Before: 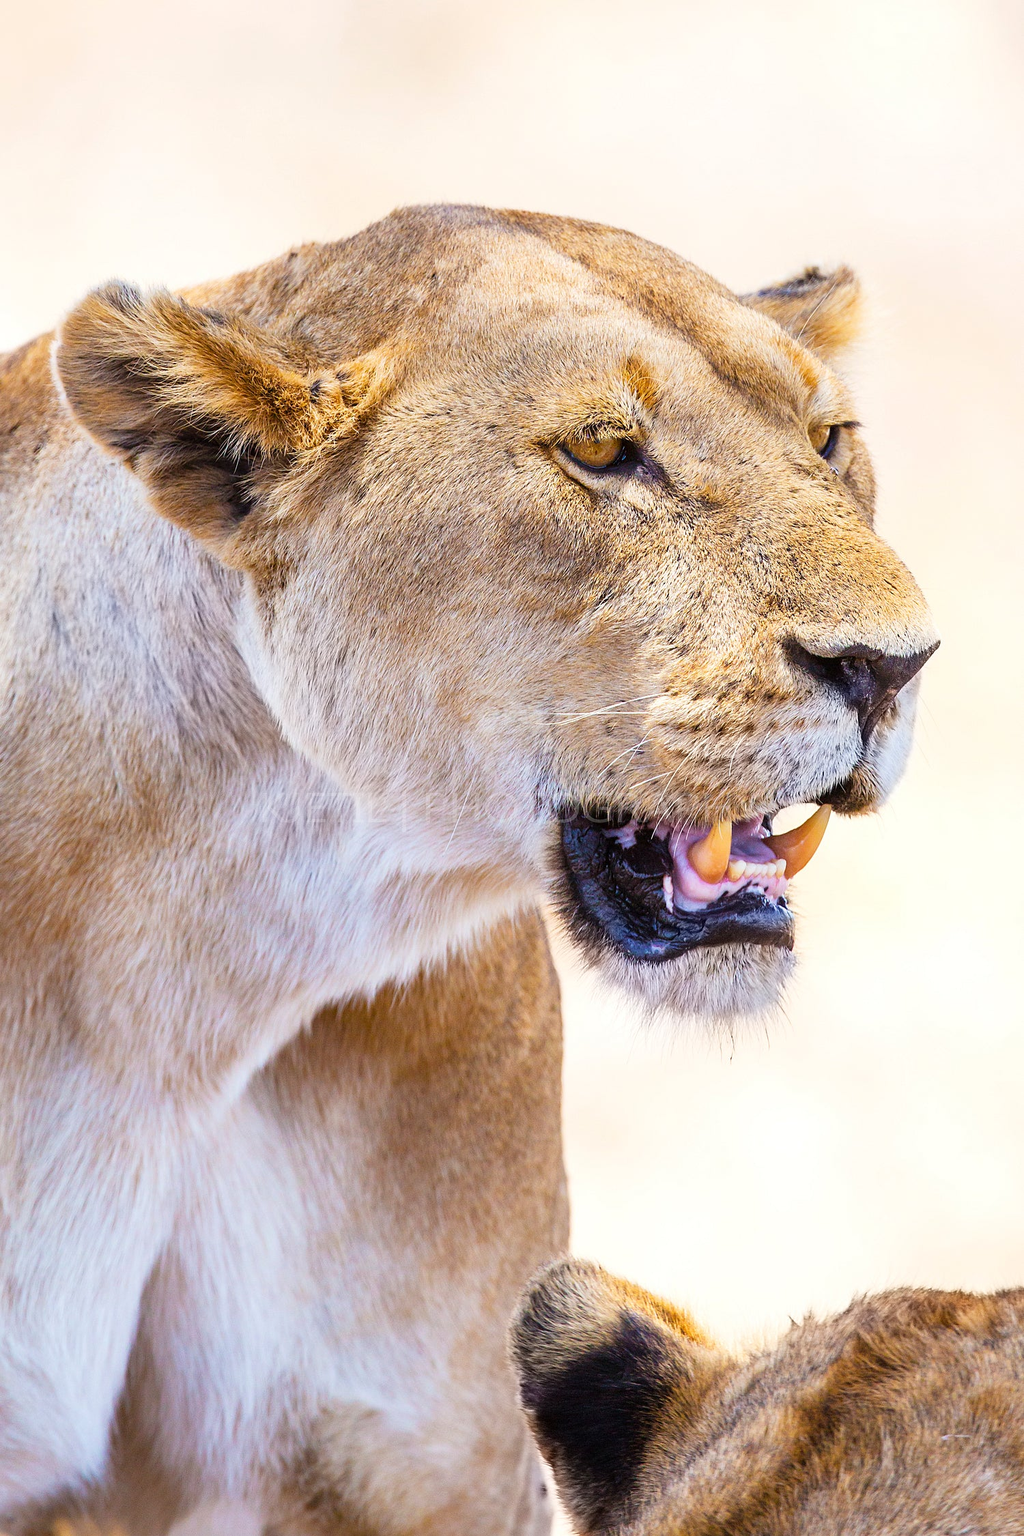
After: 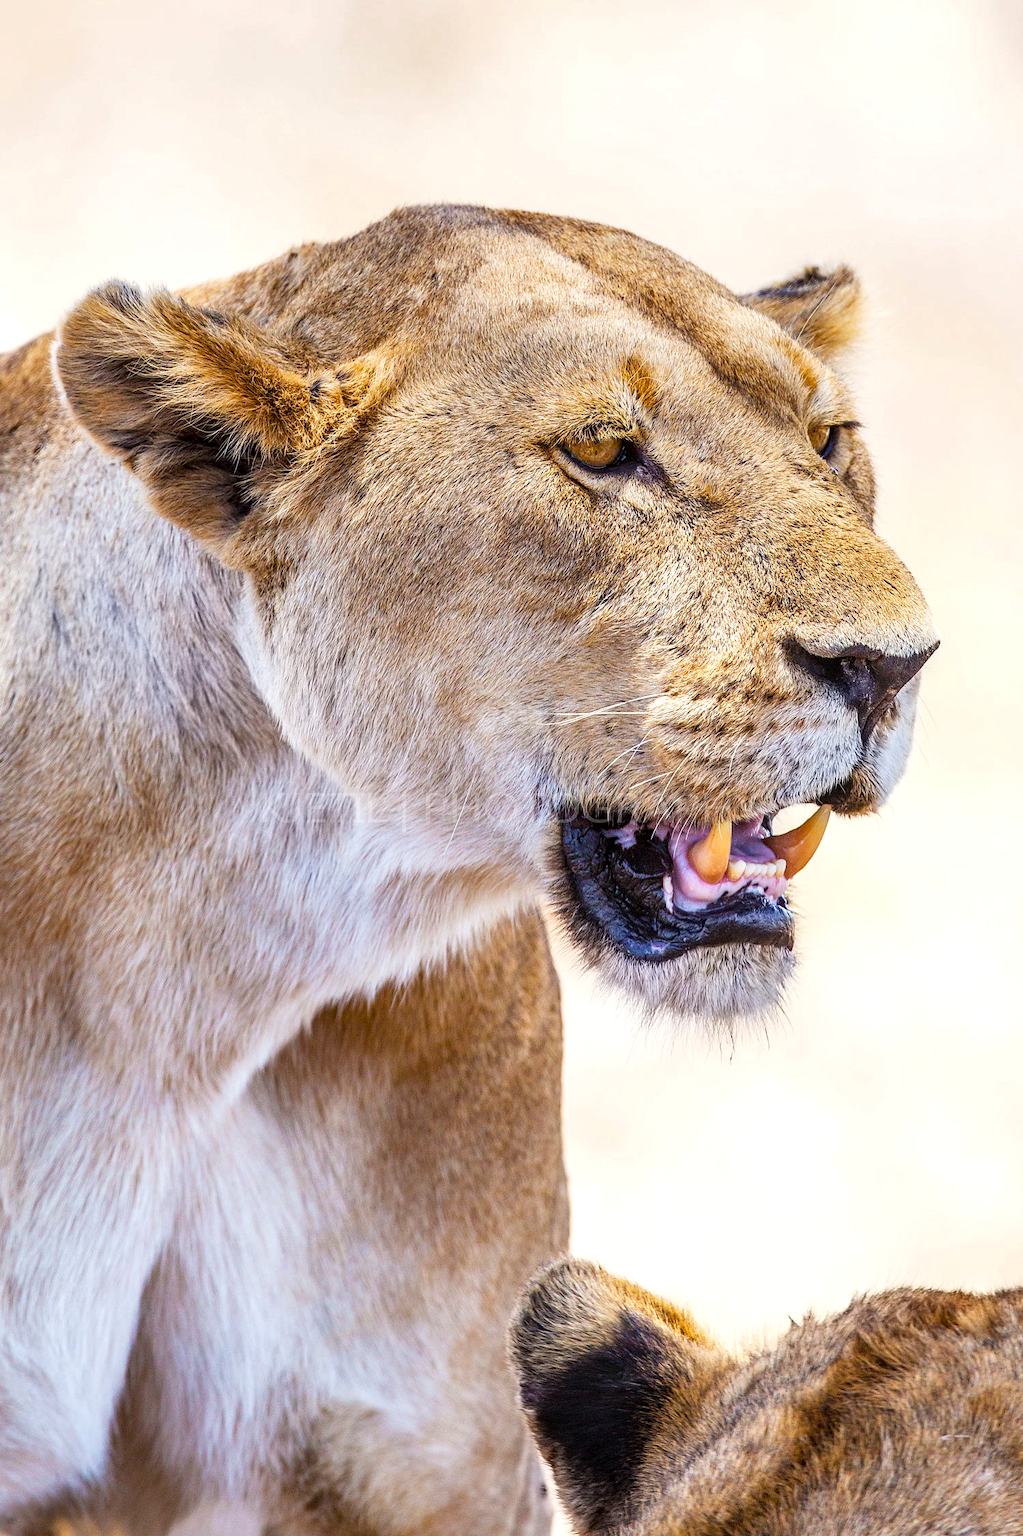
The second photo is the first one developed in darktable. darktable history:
shadows and highlights: radius 125.46, shadows 30.51, highlights -30.51, low approximation 0.01, soften with gaussian
exposure: compensate highlight preservation false
local contrast: detail 130%
